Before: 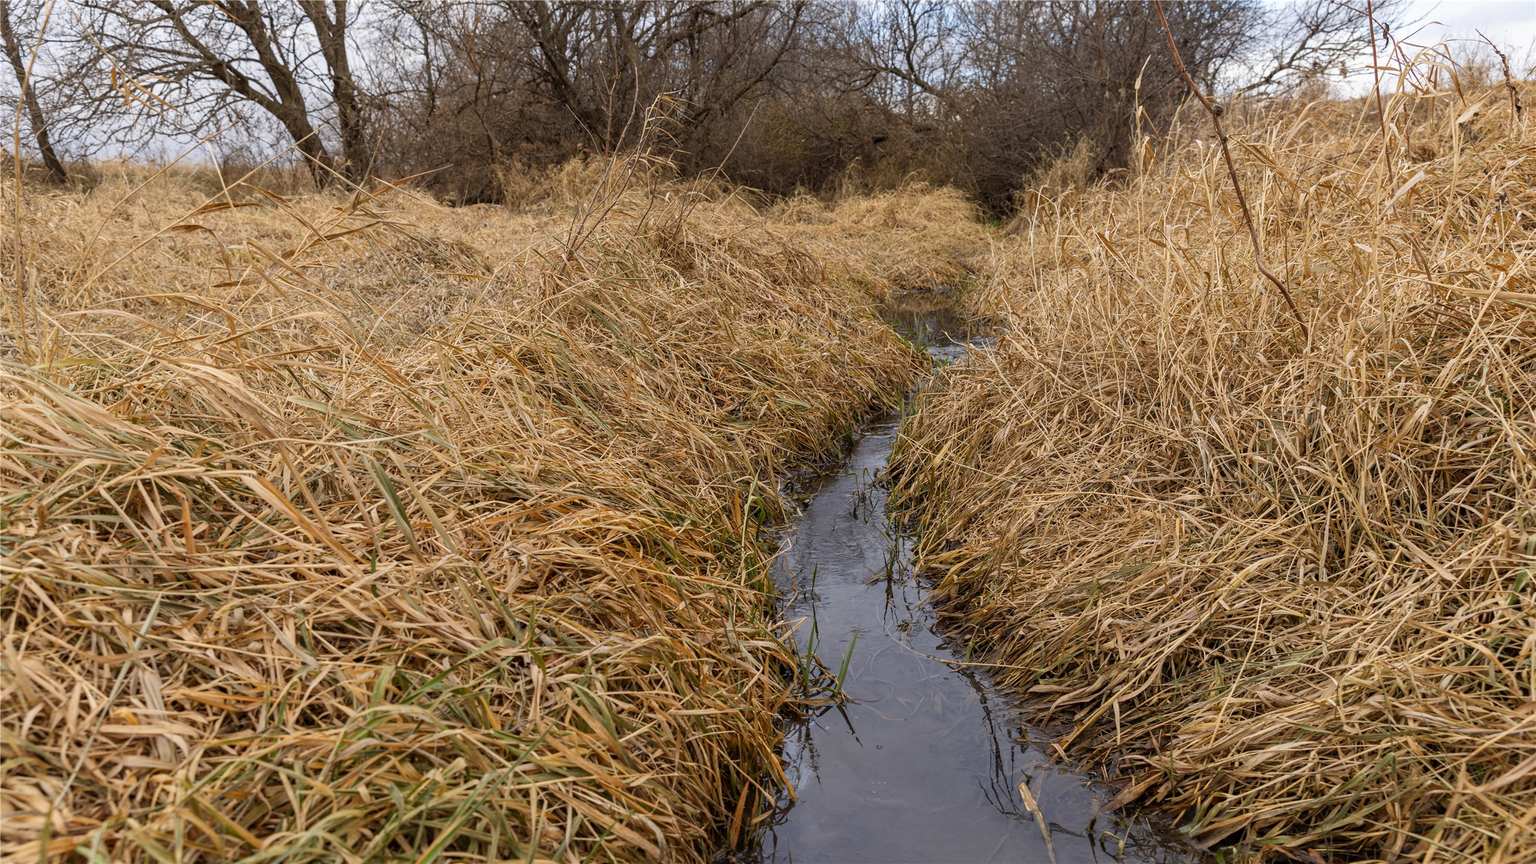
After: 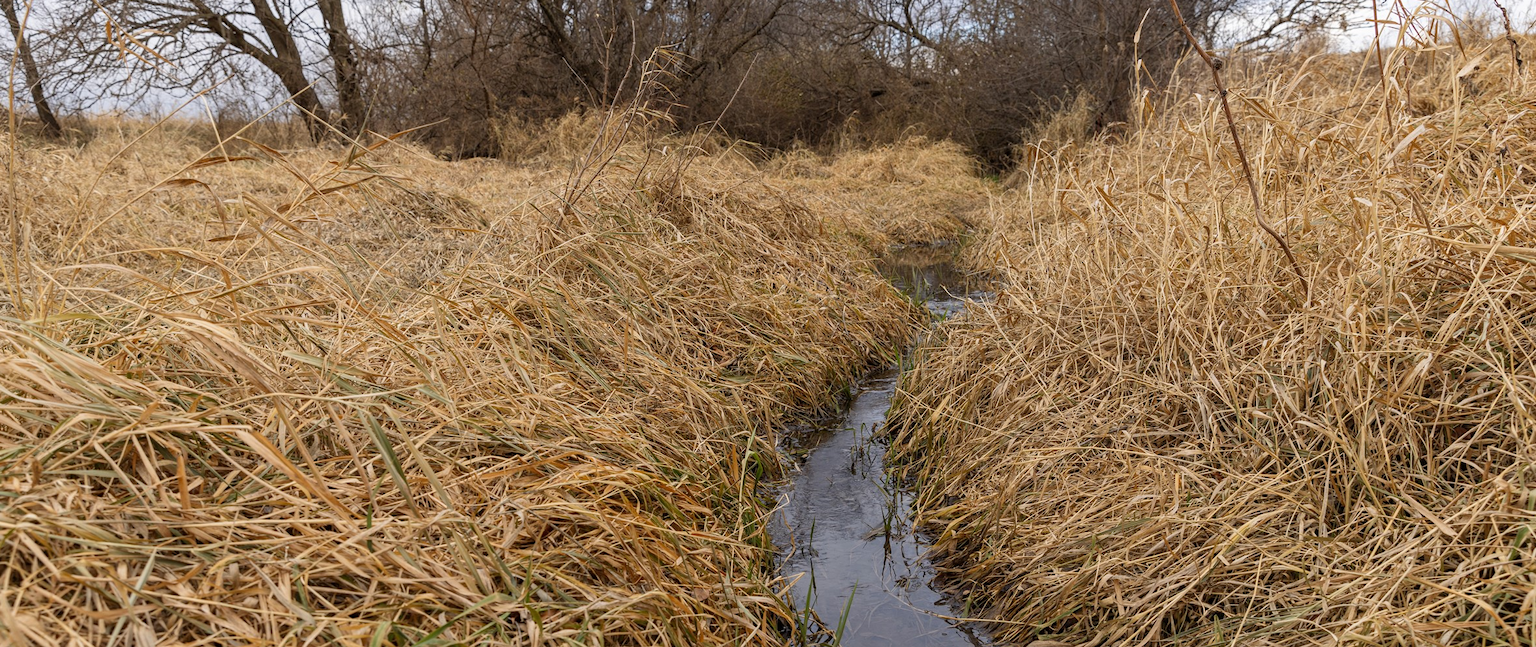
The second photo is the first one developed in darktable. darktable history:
crop: left 0.387%, top 5.469%, bottom 19.809%
exposure: compensate highlight preservation false
white balance: emerald 1
